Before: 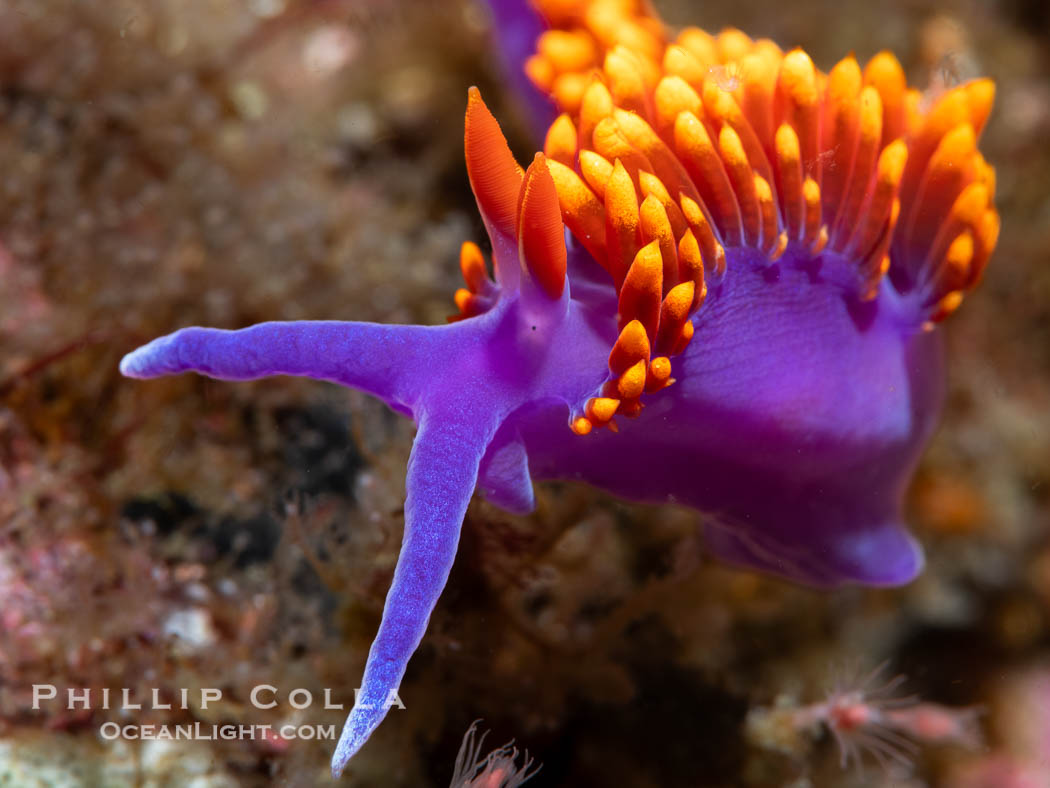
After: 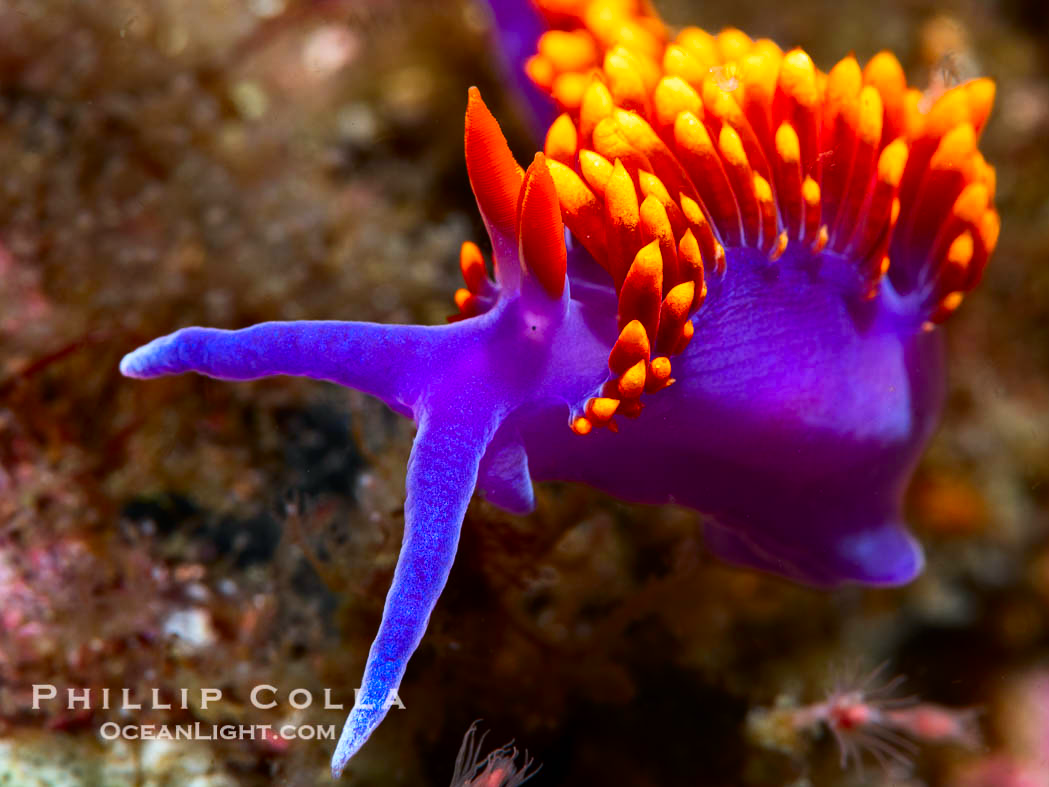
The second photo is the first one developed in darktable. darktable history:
crop and rotate: left 0.077%, bottom 0.003%
contrast brightness saturation: contrast 0.172, saturation 0.298
color balance rgb: shadows lift › chroma 2.021%, shadows lift › hue 221.36°, power › luminance -3.597%, power › hue 145.17°, perceptual saturation grading › global saturation 0.983%, global vibrance 20%
color correction: highlights b* 0.038
